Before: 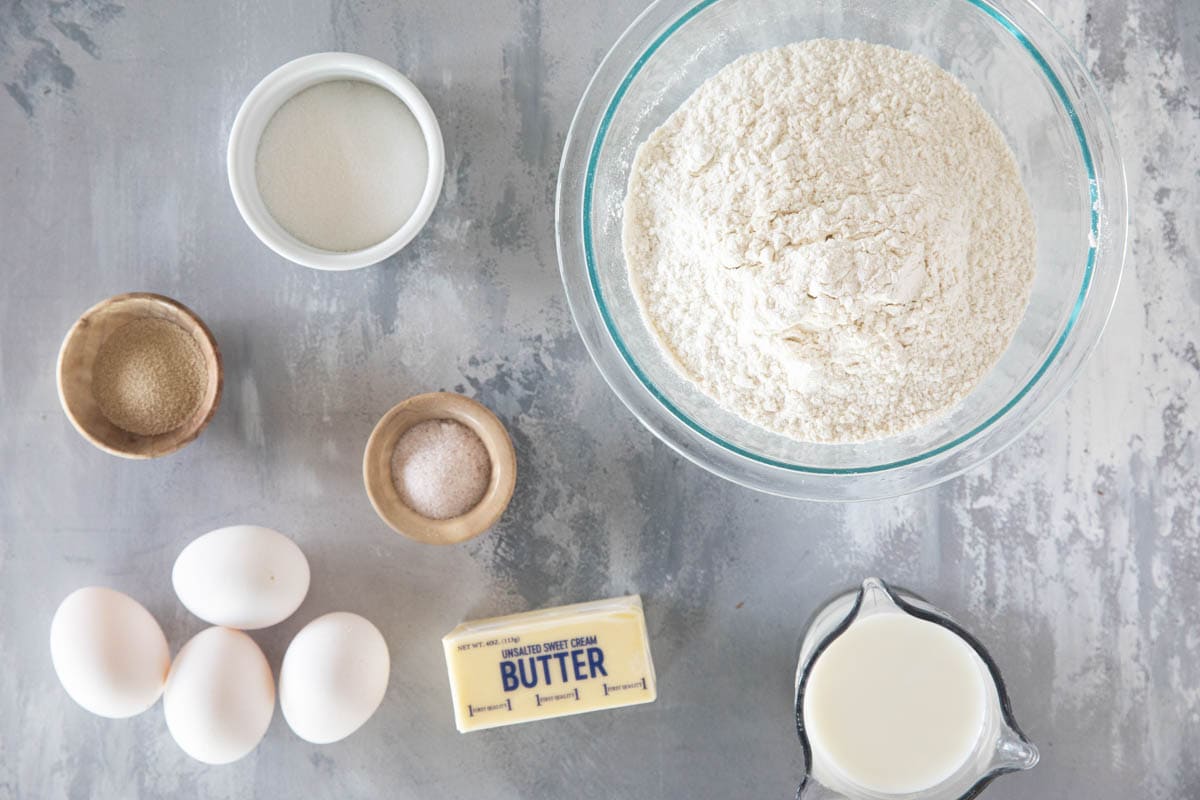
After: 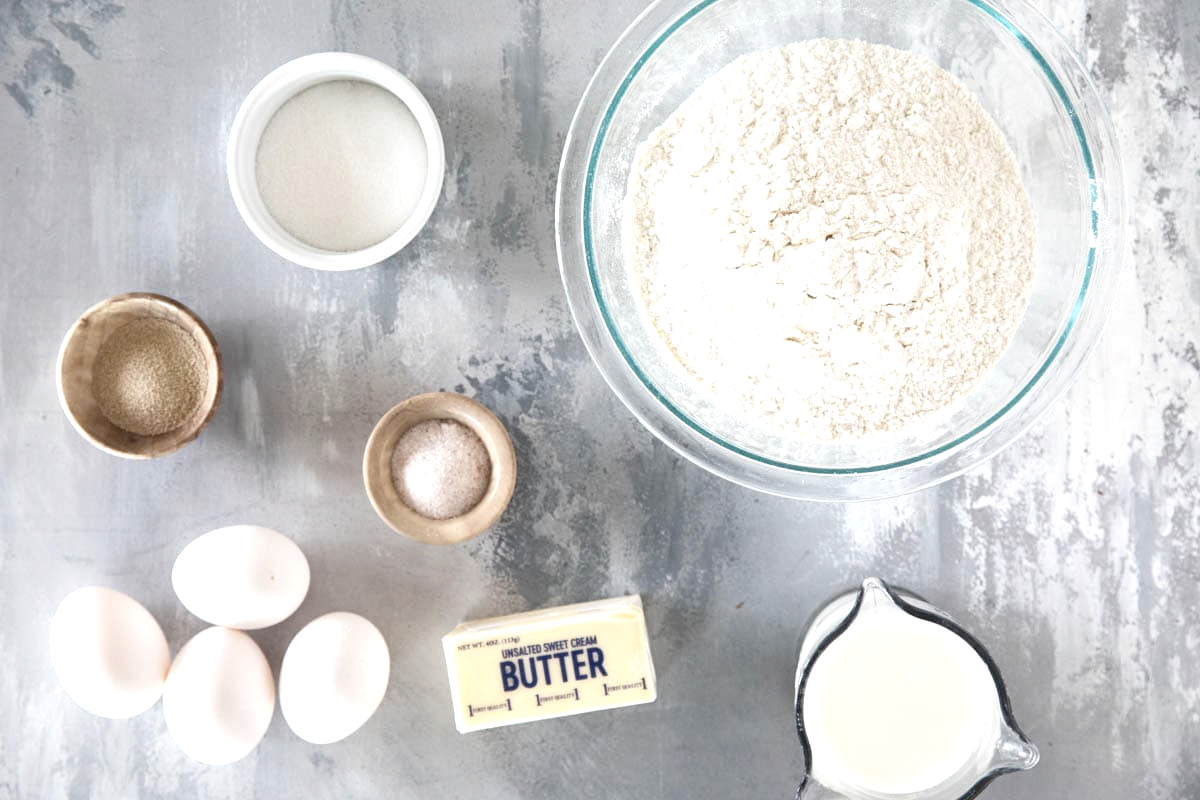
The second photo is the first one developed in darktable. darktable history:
contrast brightness saturation: contrast 0.1, saturation -0.36
color balance rgb: perceptual saturation grading › mid-tones 6.33%, perceptual saturation grading › shadows 72.44%, perceptual brilliance grading › highlights 11.59%, contrast 5.05%
